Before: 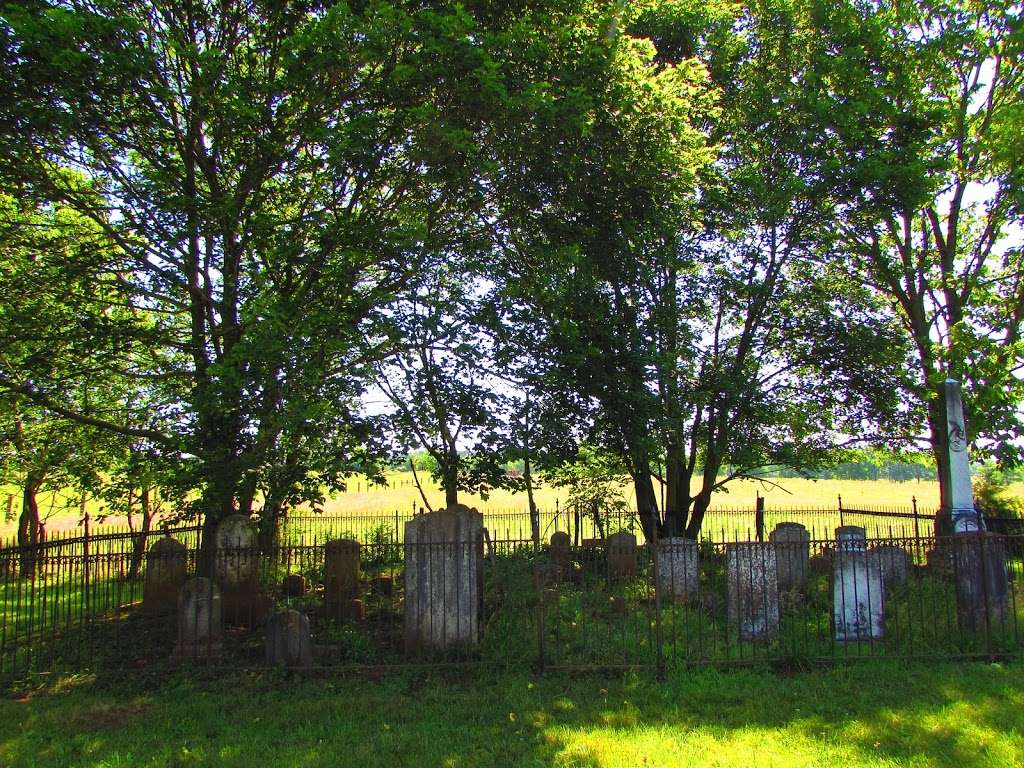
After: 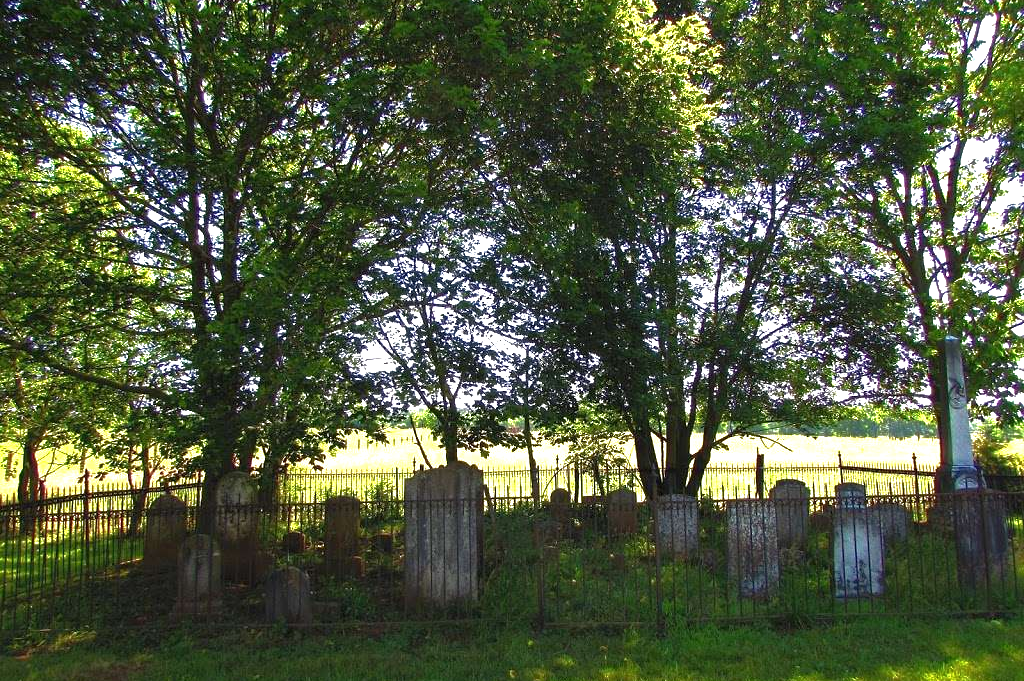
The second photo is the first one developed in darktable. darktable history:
crop and rotate: top 5.609%, bottom 5.609%
base curve: curves: ch0 [(0, 0) (0.841, 0.609) (1, 1)]
exposure: black level correction 0, exposure 0.7 EV, compensate exposure bias true, compensate highlight preservation false
